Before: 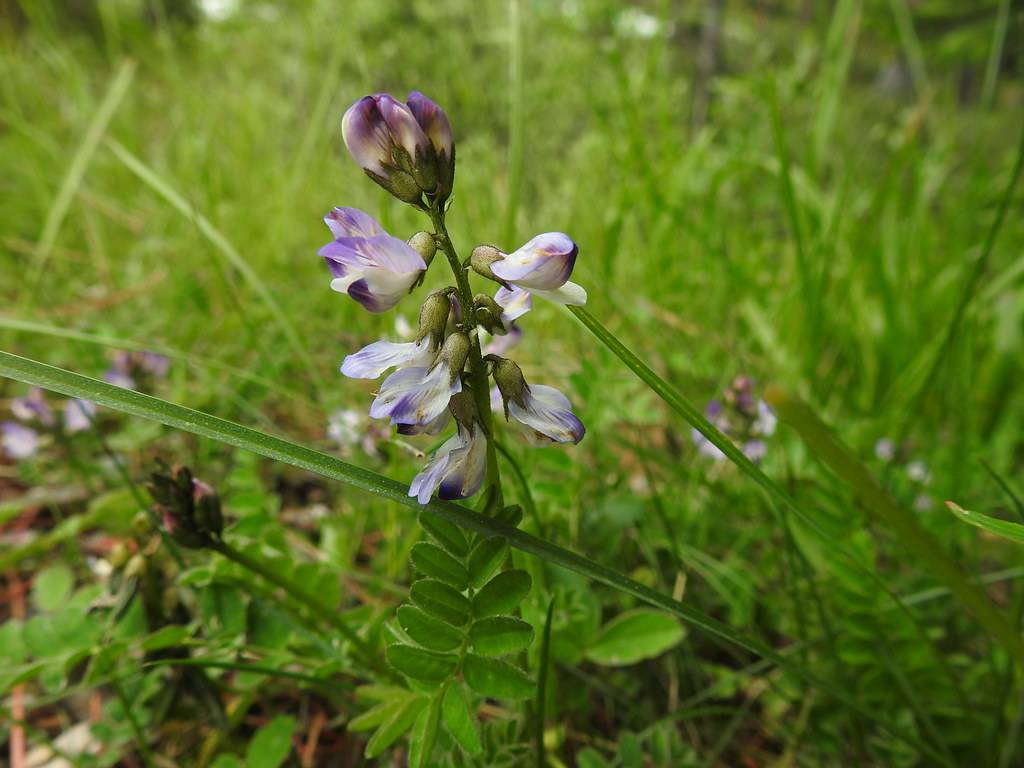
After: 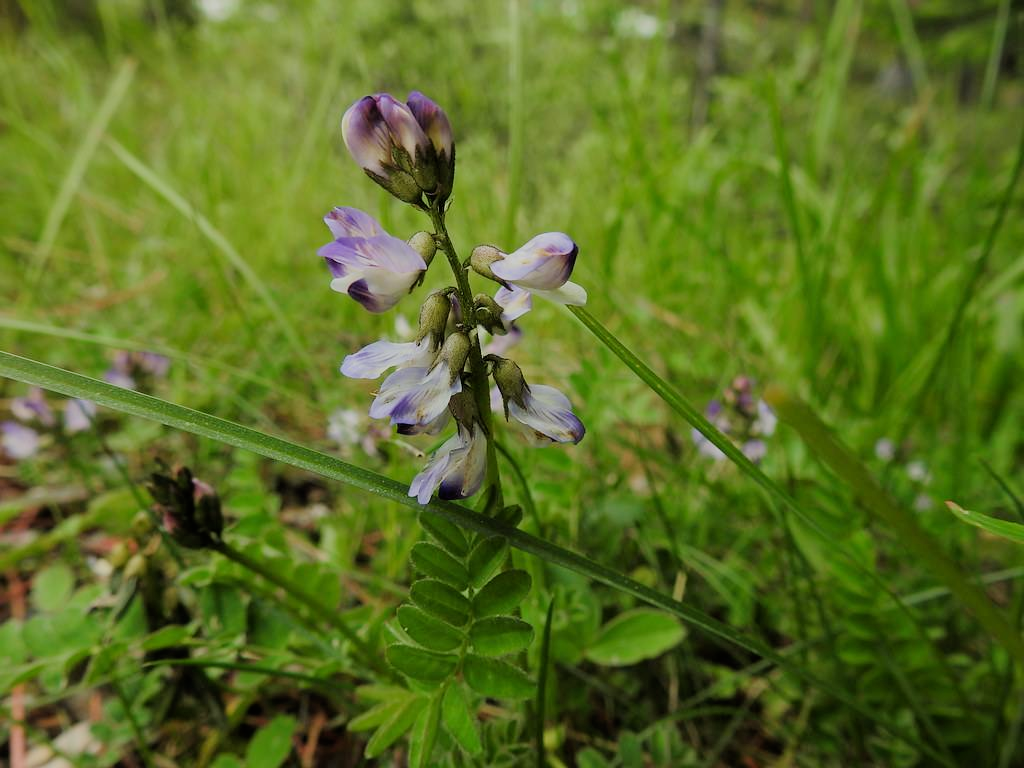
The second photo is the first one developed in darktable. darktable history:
filmic rgb: black relative exposure -7.29 EV, white relative exposure 5.09 EV, hardness 3.19, iterations of high-quality reconstruction 0
